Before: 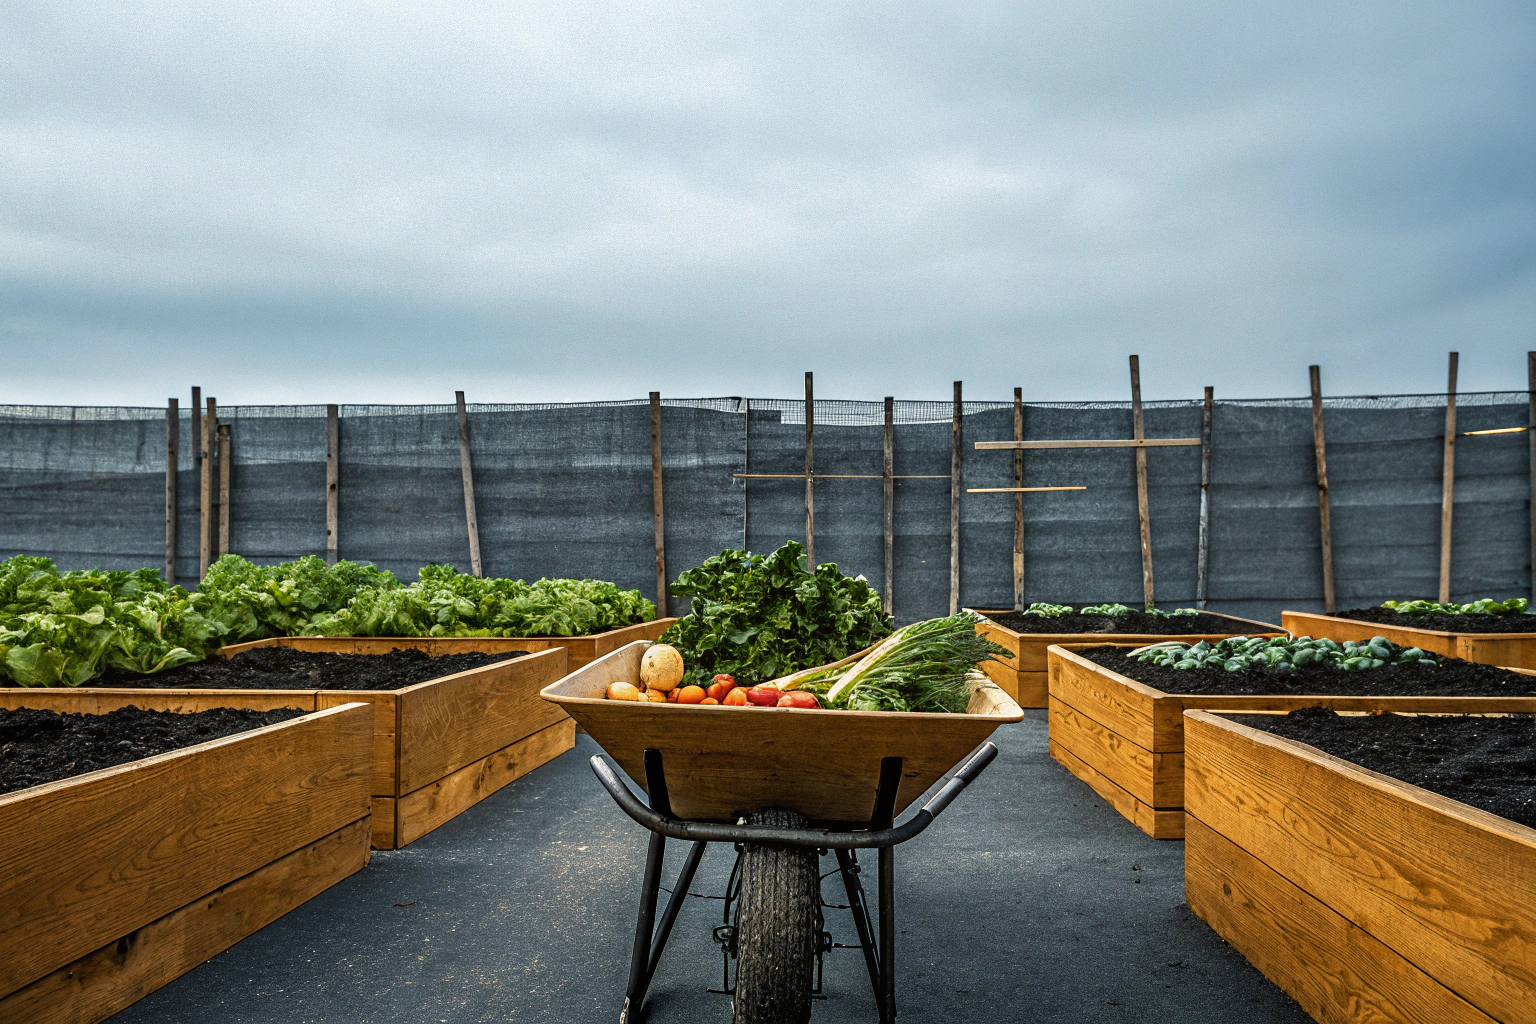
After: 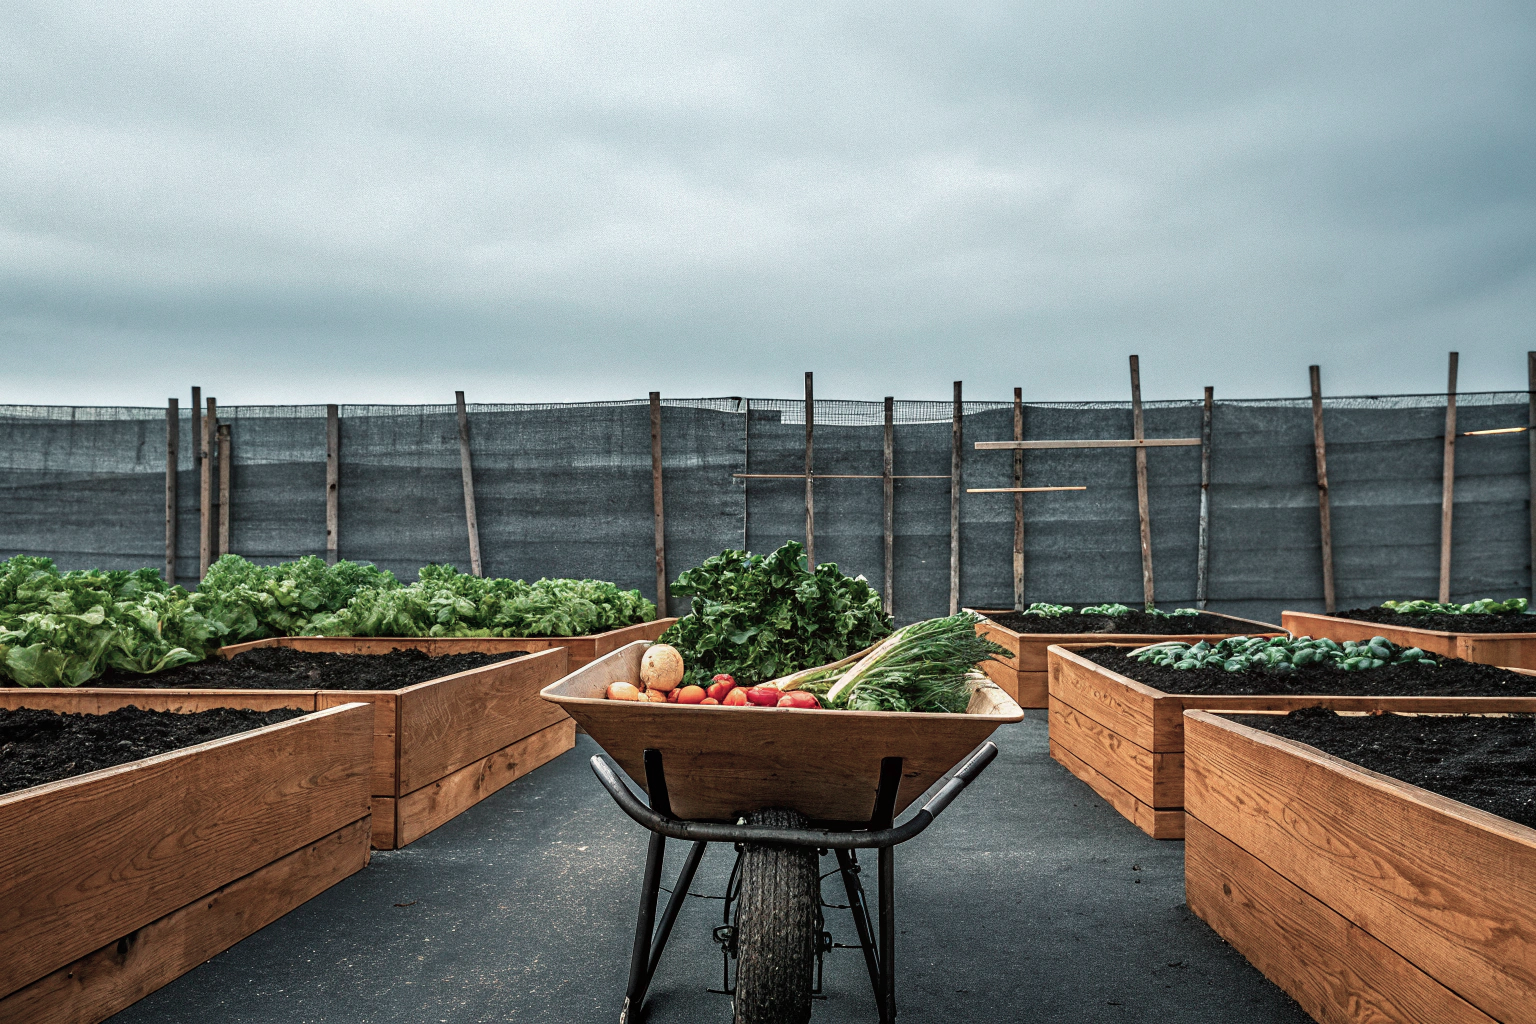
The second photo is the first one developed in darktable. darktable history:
white balance: red 1, blue 1
color contrast: blue-yellow contrast 0.62
